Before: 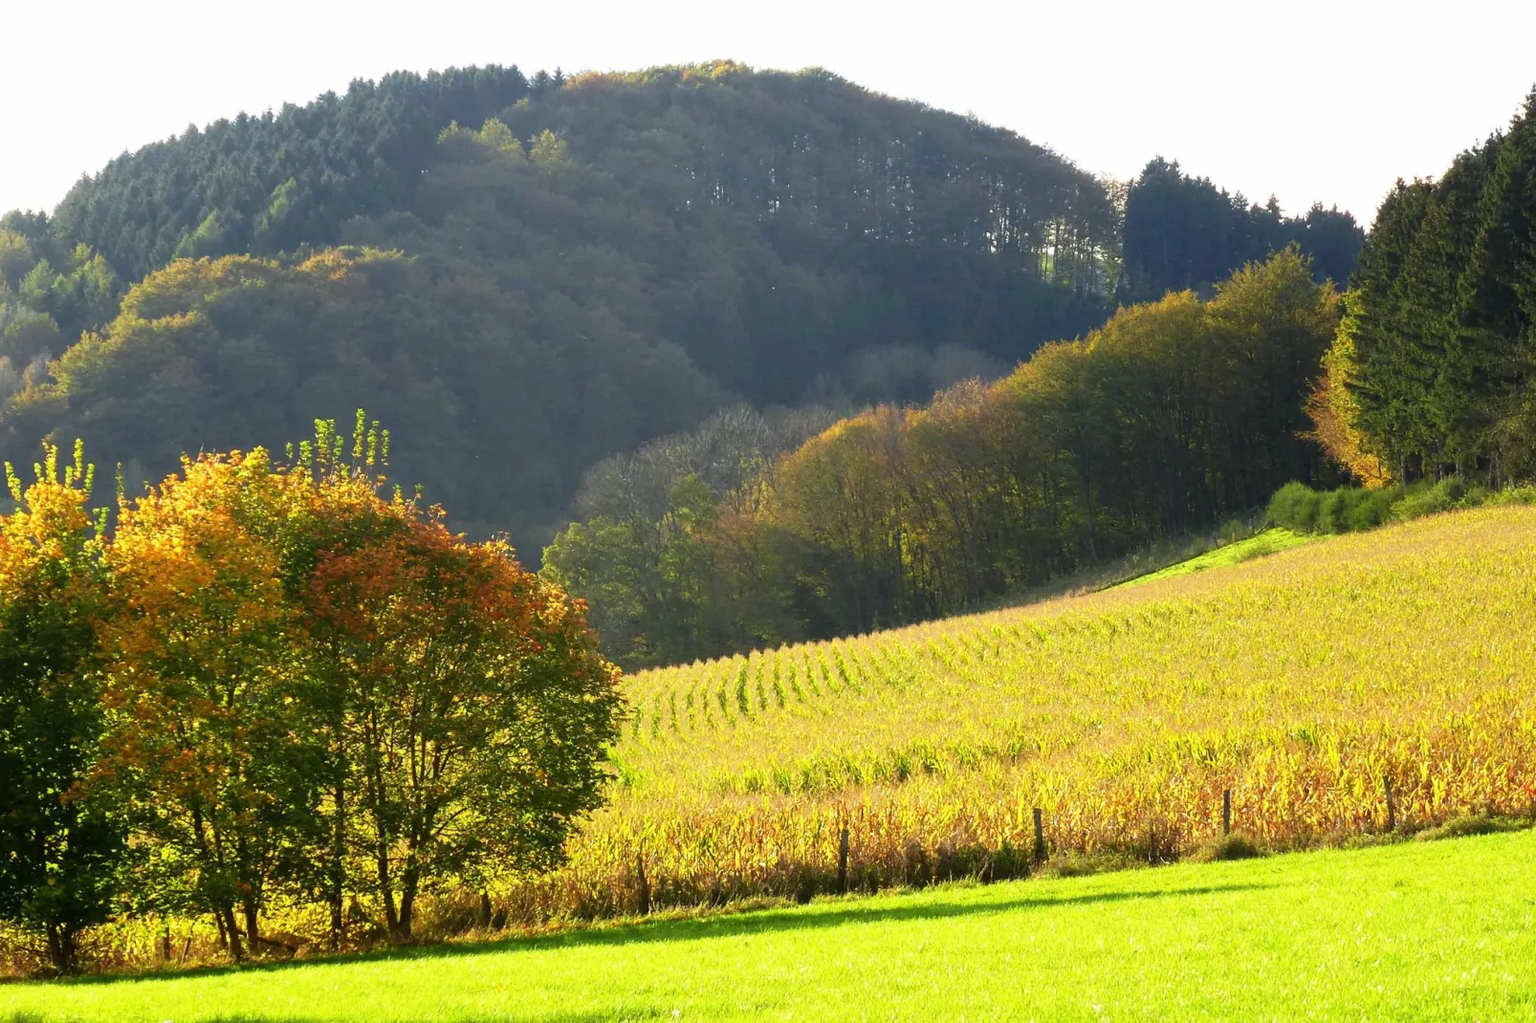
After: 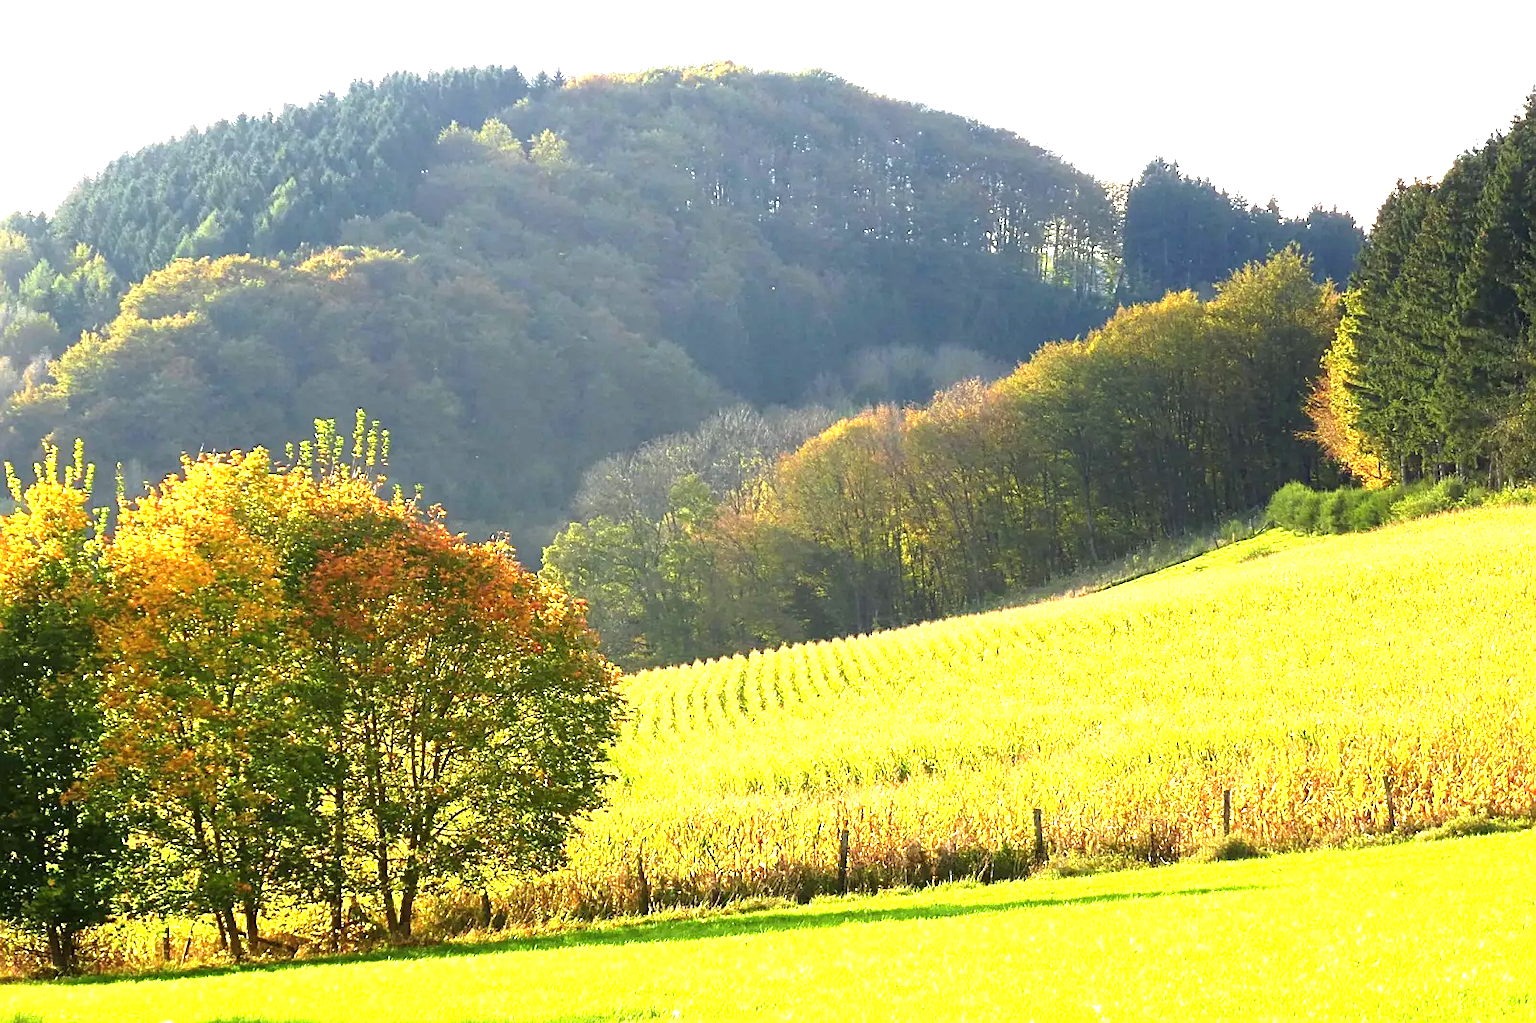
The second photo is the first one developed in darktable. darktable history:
tone equalizer: on, module defaults
sharpen: on, module defaults
exposure: black level correction 0, exposure 1.2 EV, compensate highlight preservation false
